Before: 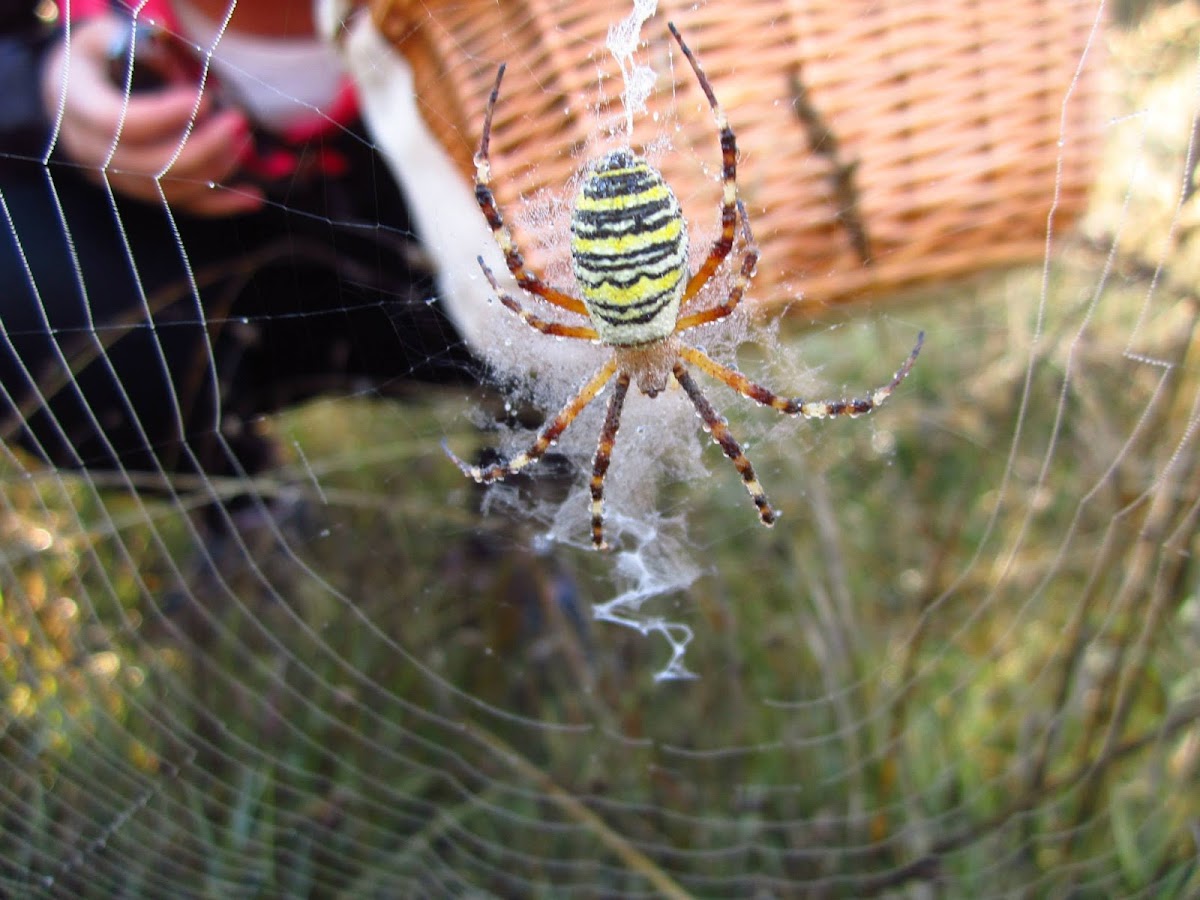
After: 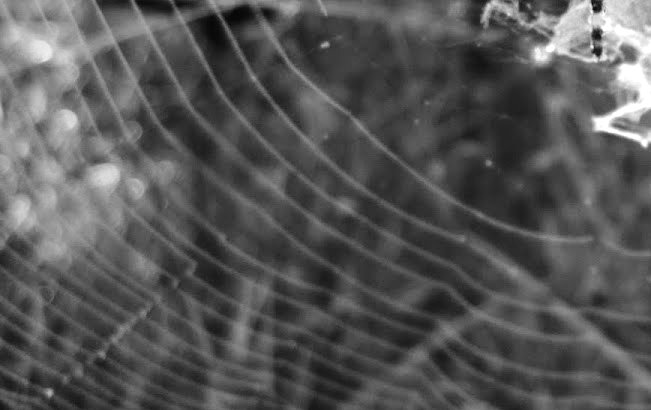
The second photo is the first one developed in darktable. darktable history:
crop and rotate: top 54.272%, right 45.703%, bottom 0.139%
base curve: curves: ch0 [(0, 0) (0.032, 0.025) (0.121, 0.166) (0.206, 0.329) (0.605, 0.79) (1, 1)]
color zones: curves: ch0 [(0, 0.613) (0.01, 0.613) (0.245, 0.448) (0.498, 0.529) (0.642, 0.665) (0.879, 0.777) (0.99, 0.613)]; ch1 [(0, 0) (0.143, 0) (0.286, 0) (0.429, 0) (0.571, 0) (0.714, 0) (0.857, 0)]
